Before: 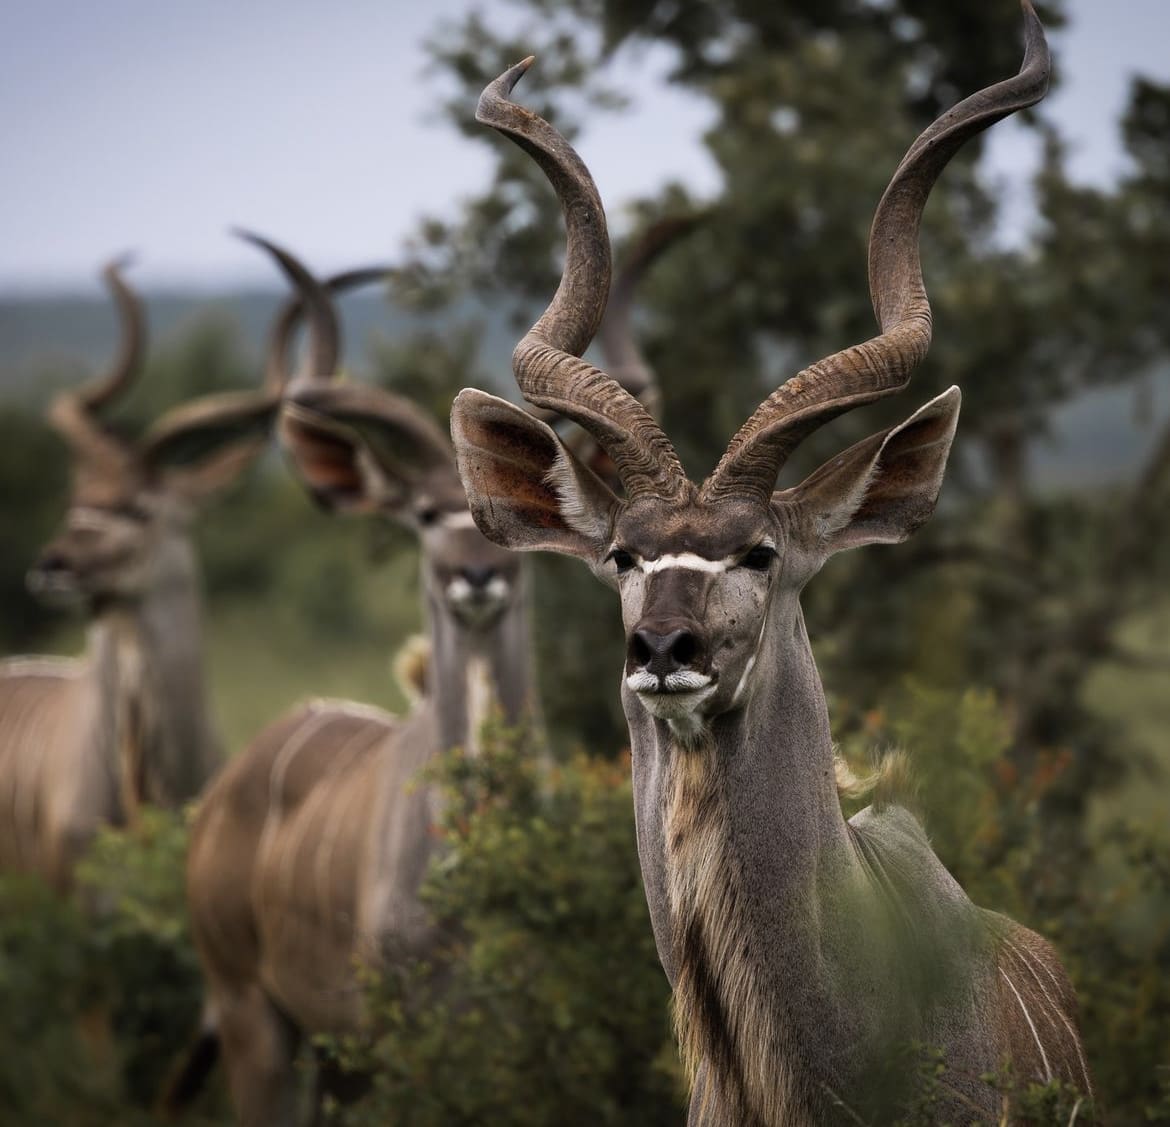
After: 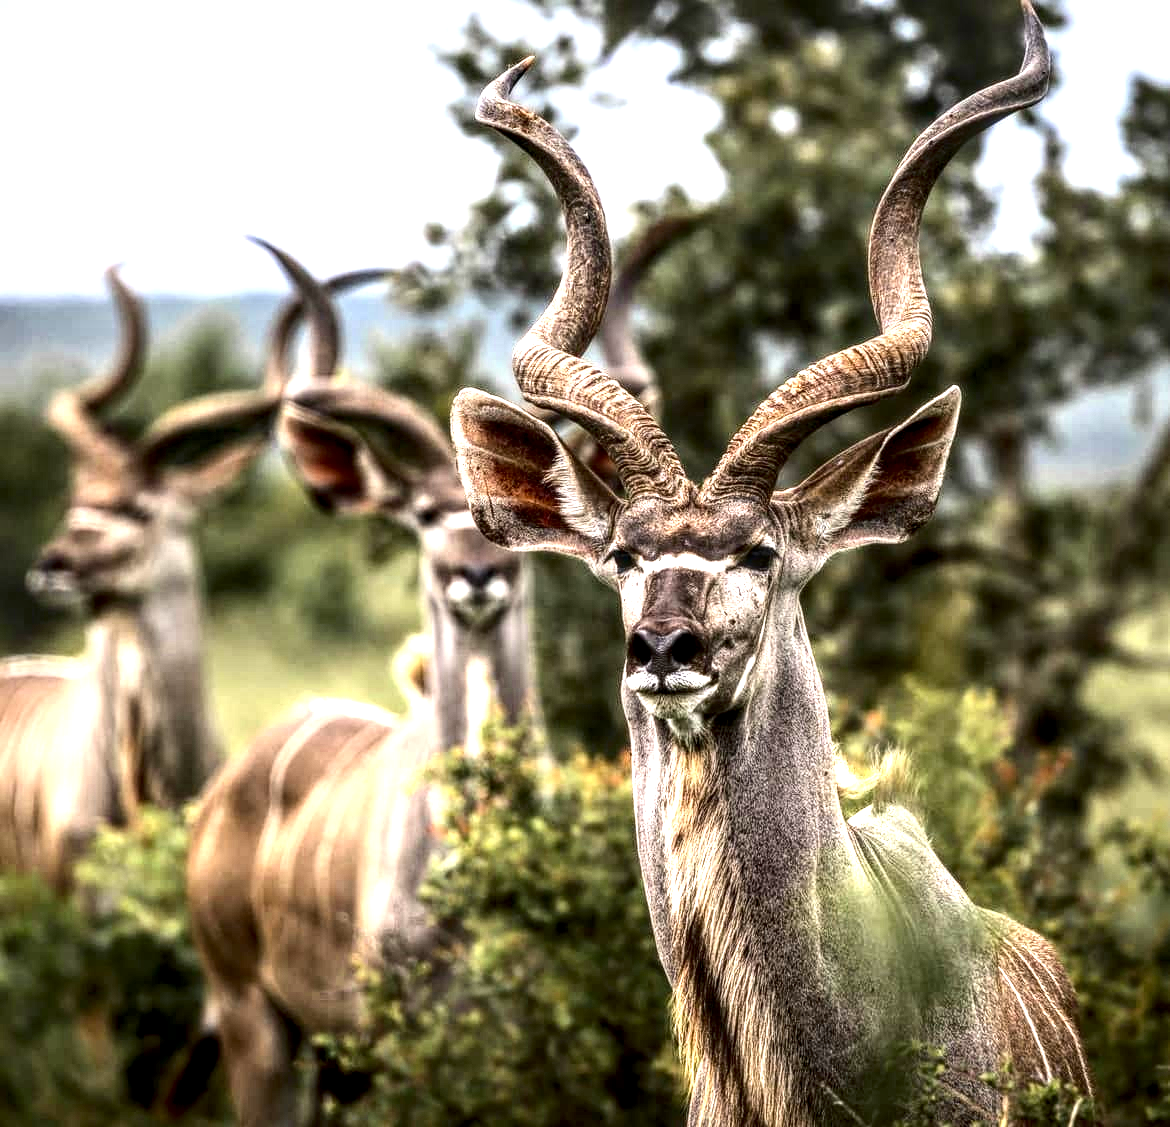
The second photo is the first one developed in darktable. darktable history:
contrast brightness saturation: contrast 0.21, brightness -0.11, saturation 0.21
exposure: black level correction 0.001, exposure 1.646 EV, compensate exposure bias true, compensate highlight preservation false
local contrast: highlights 0%, shadows 0%, detail 182%
